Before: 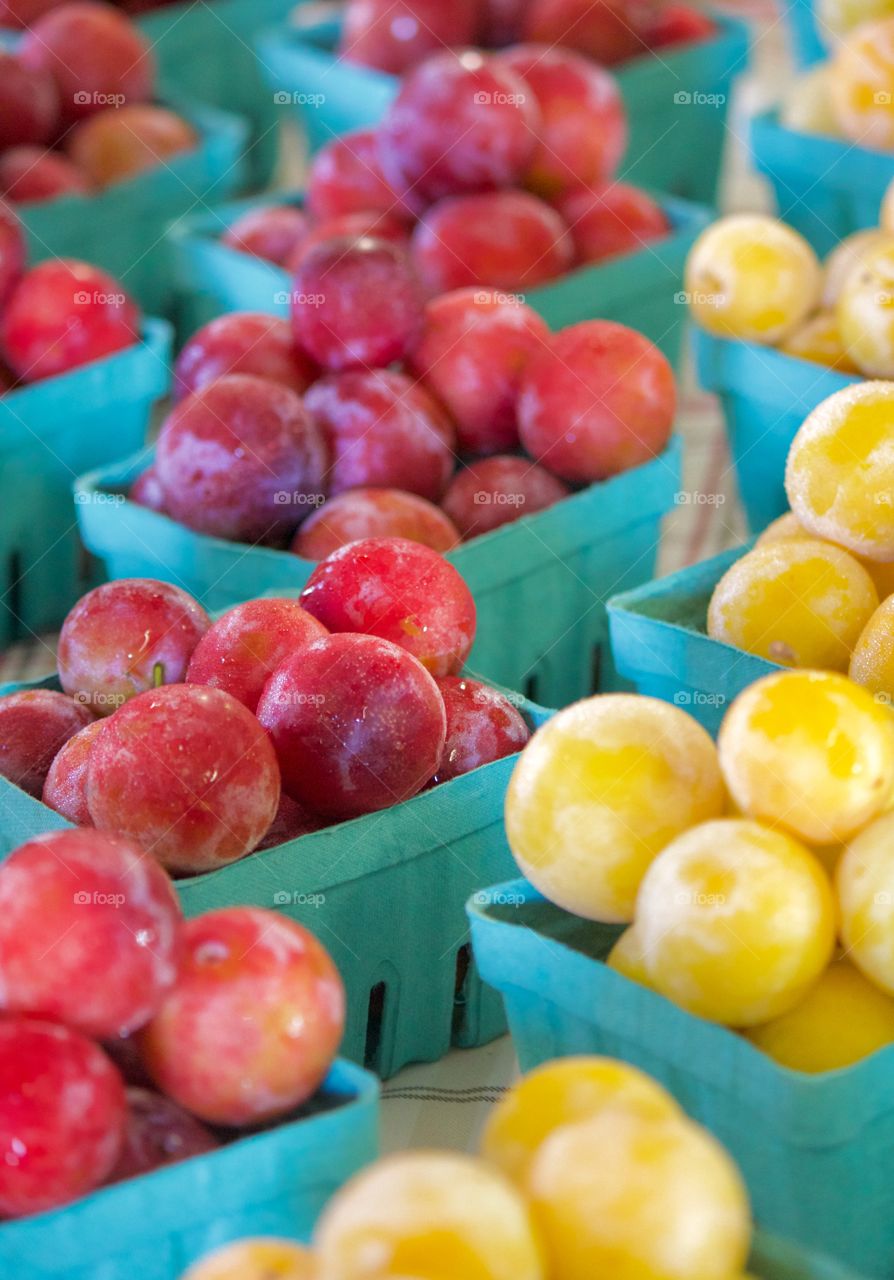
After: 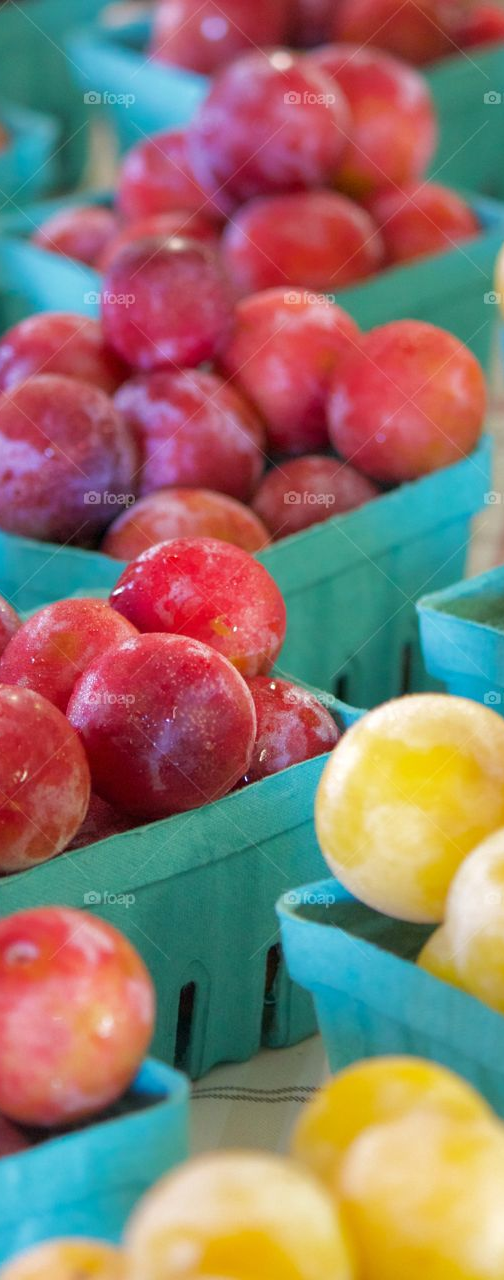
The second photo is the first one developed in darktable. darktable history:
crop: left 21.329%, right 22.272%
